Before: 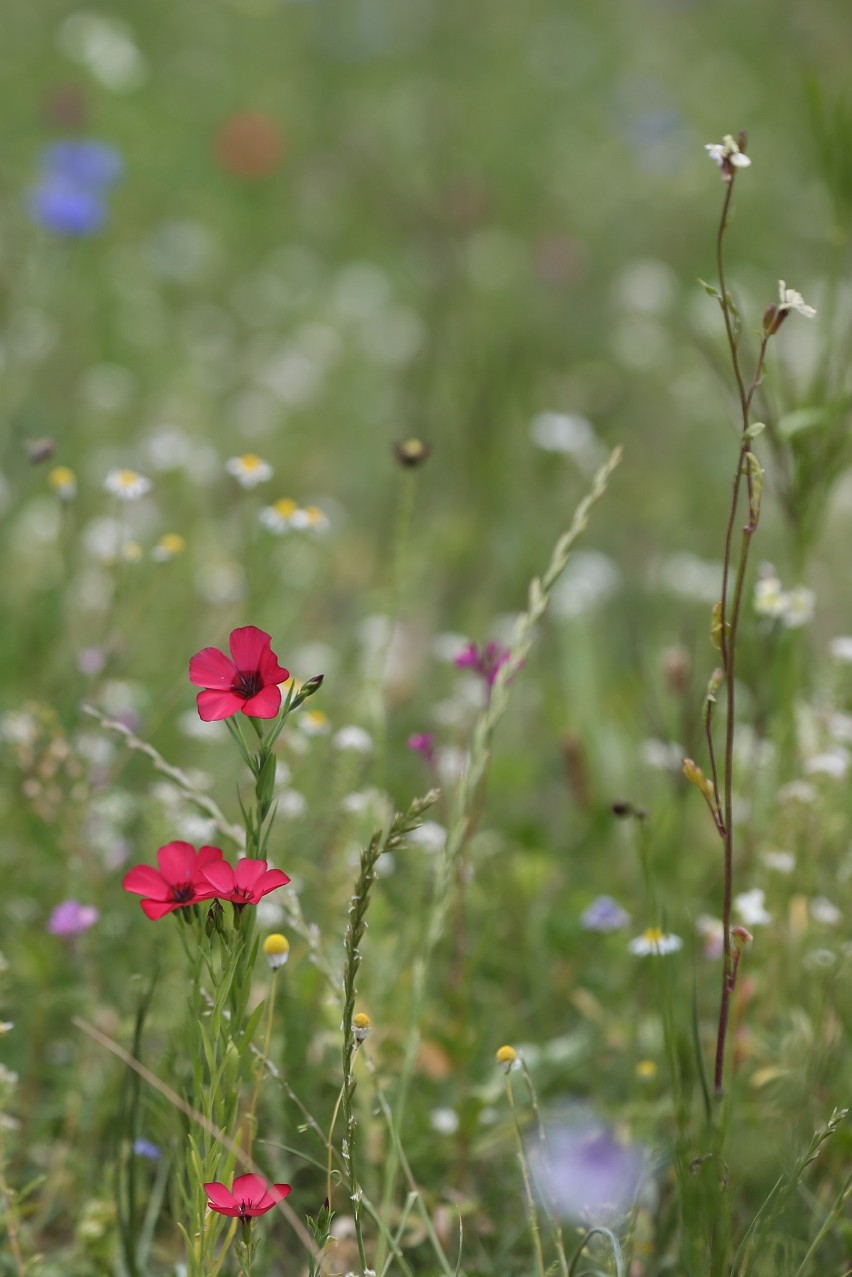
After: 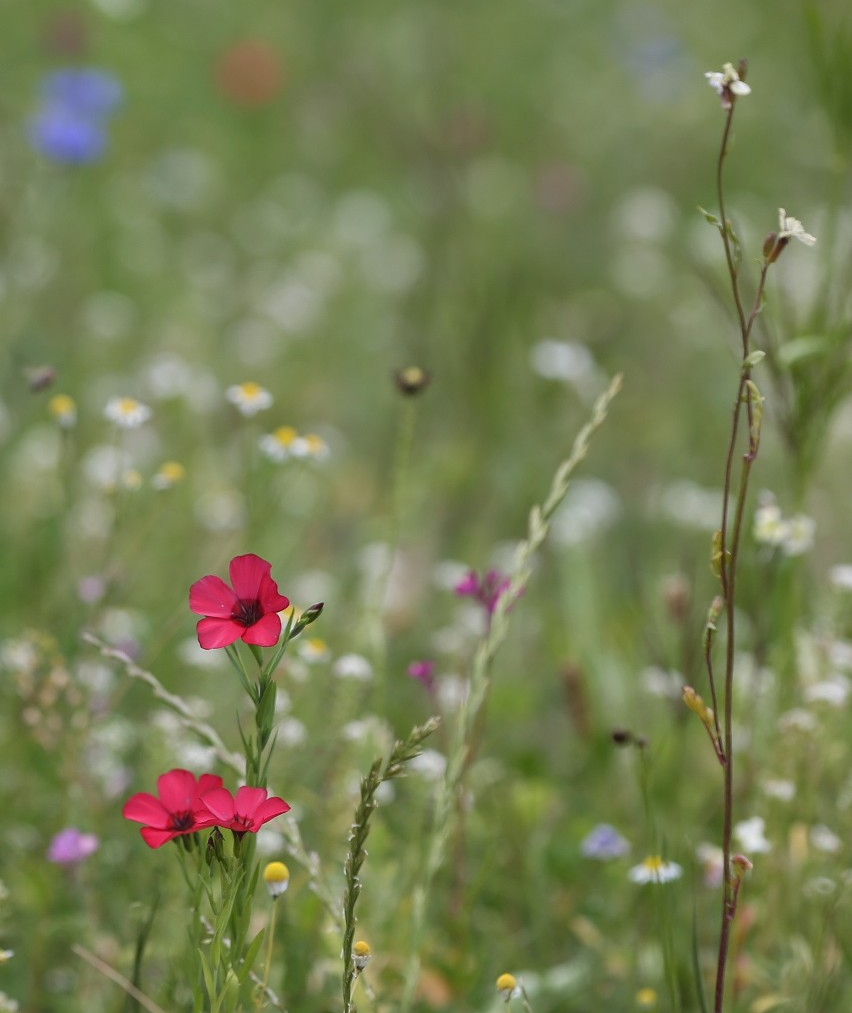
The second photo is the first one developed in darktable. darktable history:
crop and rotate: top 5.659%, bottom 14.955%
